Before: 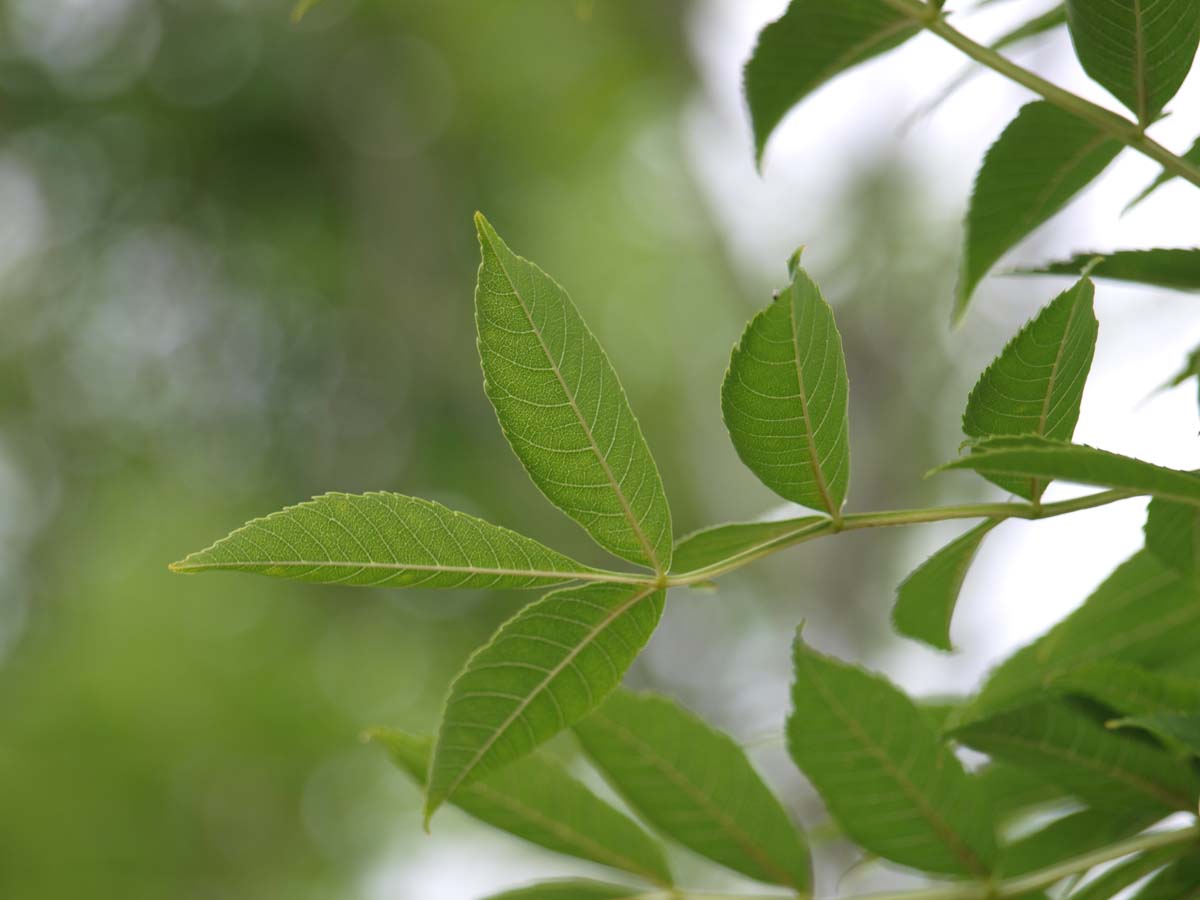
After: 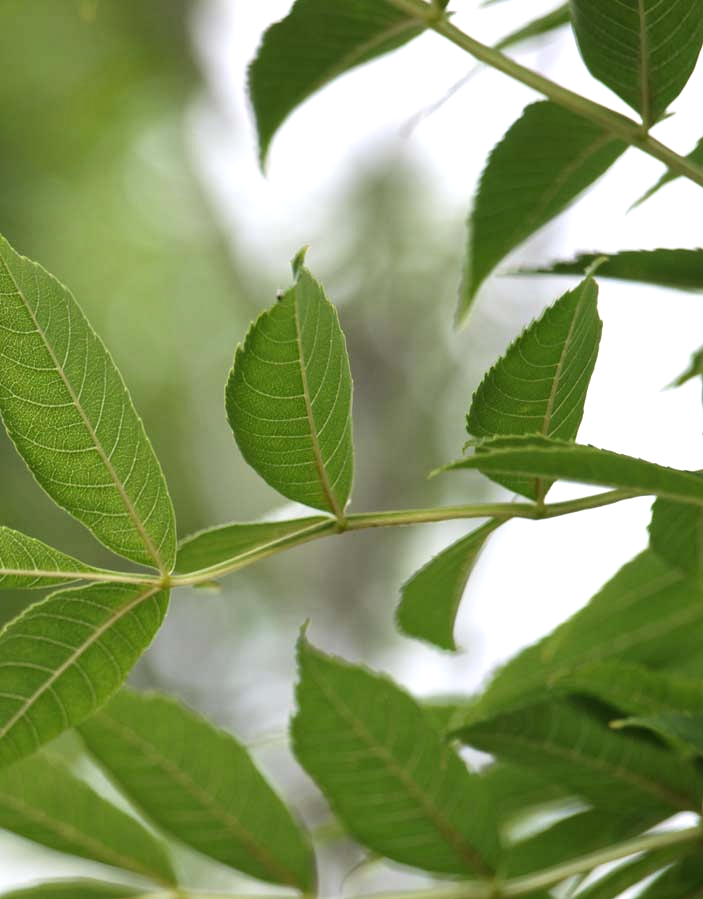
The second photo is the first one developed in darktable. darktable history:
crop: left 41.402%
tone equalizer: -8 EV -0.417 EV, -7 EV -0.389 EV, -6 EV -0.333 EV, -5 EV -0.222 EV, -3 EV 0.222 EV, -2 EV 0.333 EV, -1 EV 0.389 EV, +0 EV 0.417 EV, edges refinement/feathering 500, mask exposure compensation -1.57 EV, preserve details no
local contrast: mode bilateral grid, contrast 28, coarseness 16, detail 115%, midtone range 0.2
